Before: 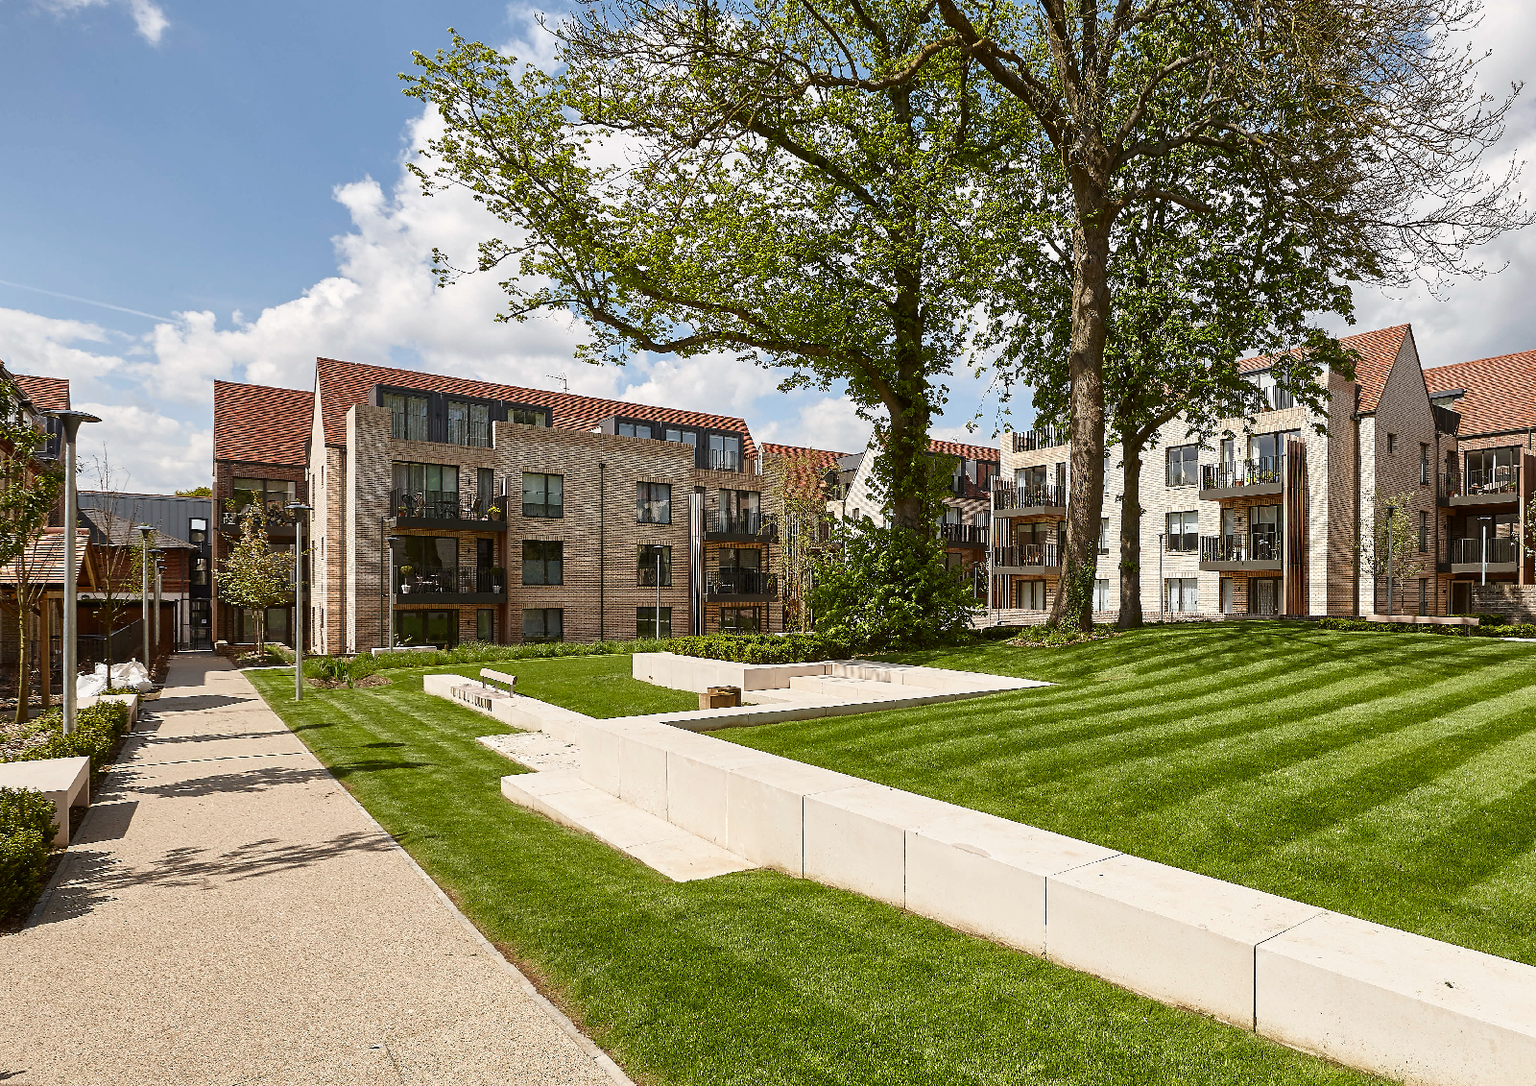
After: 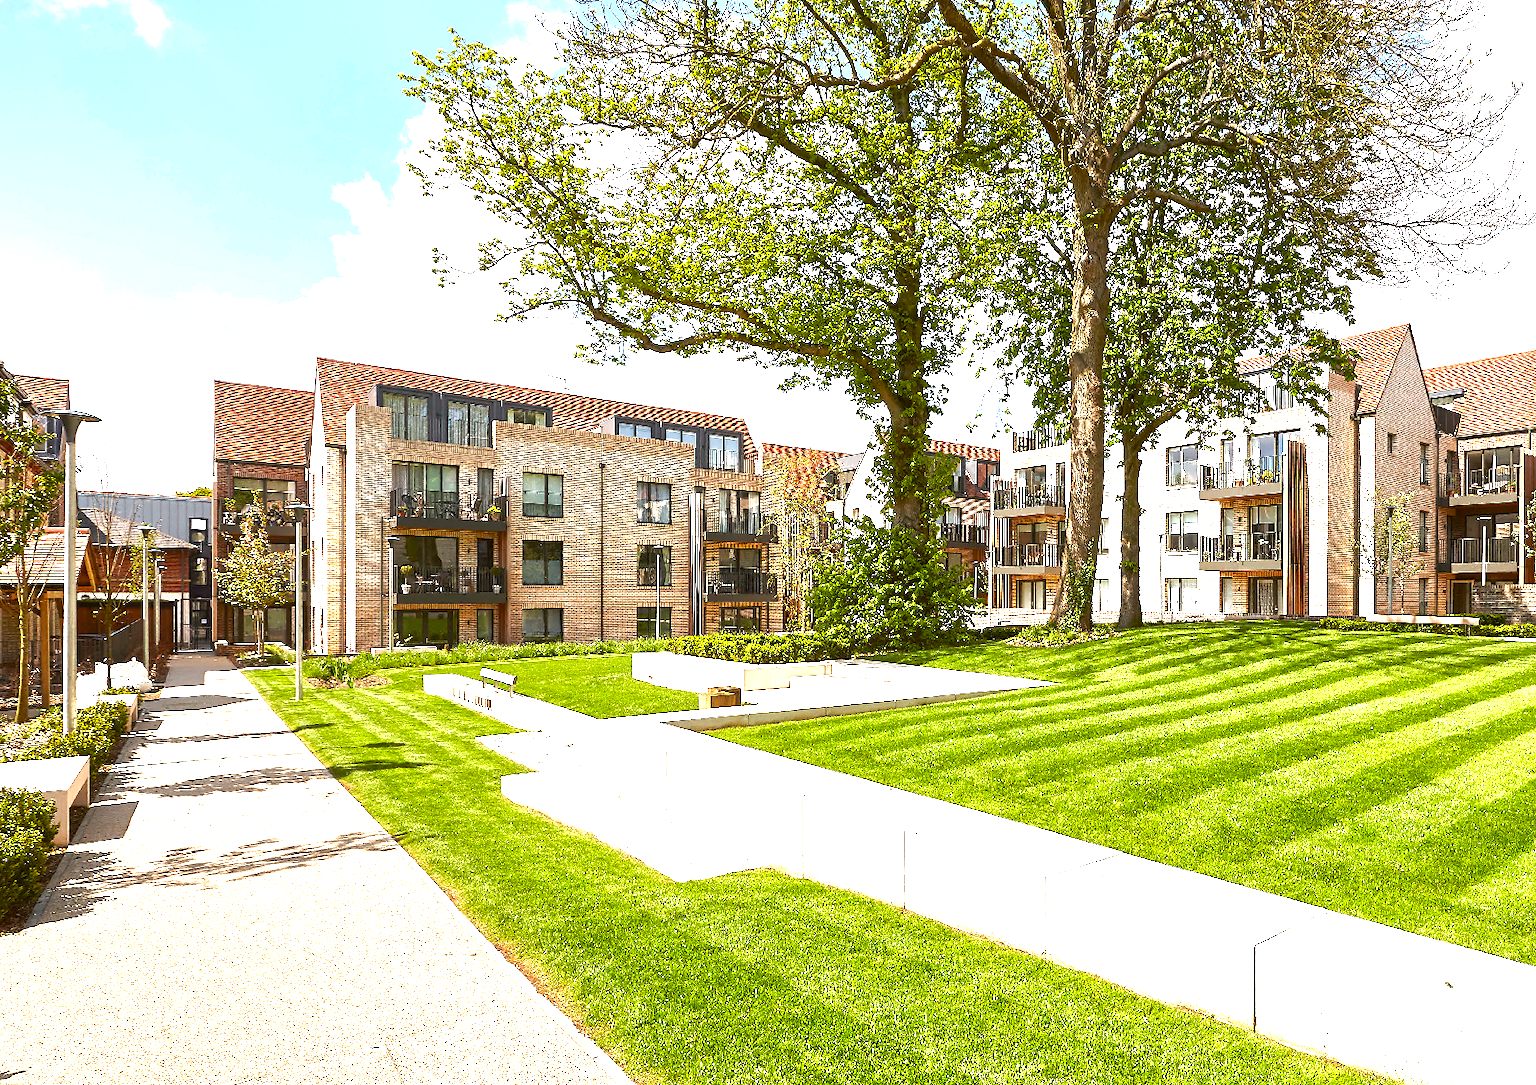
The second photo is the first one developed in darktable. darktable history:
exposure: black level correction 0, exposure 1.7 EV, compensate exposure bias true, compensate highlight preservation false
contrast brightness saturation: saturation 0.18
